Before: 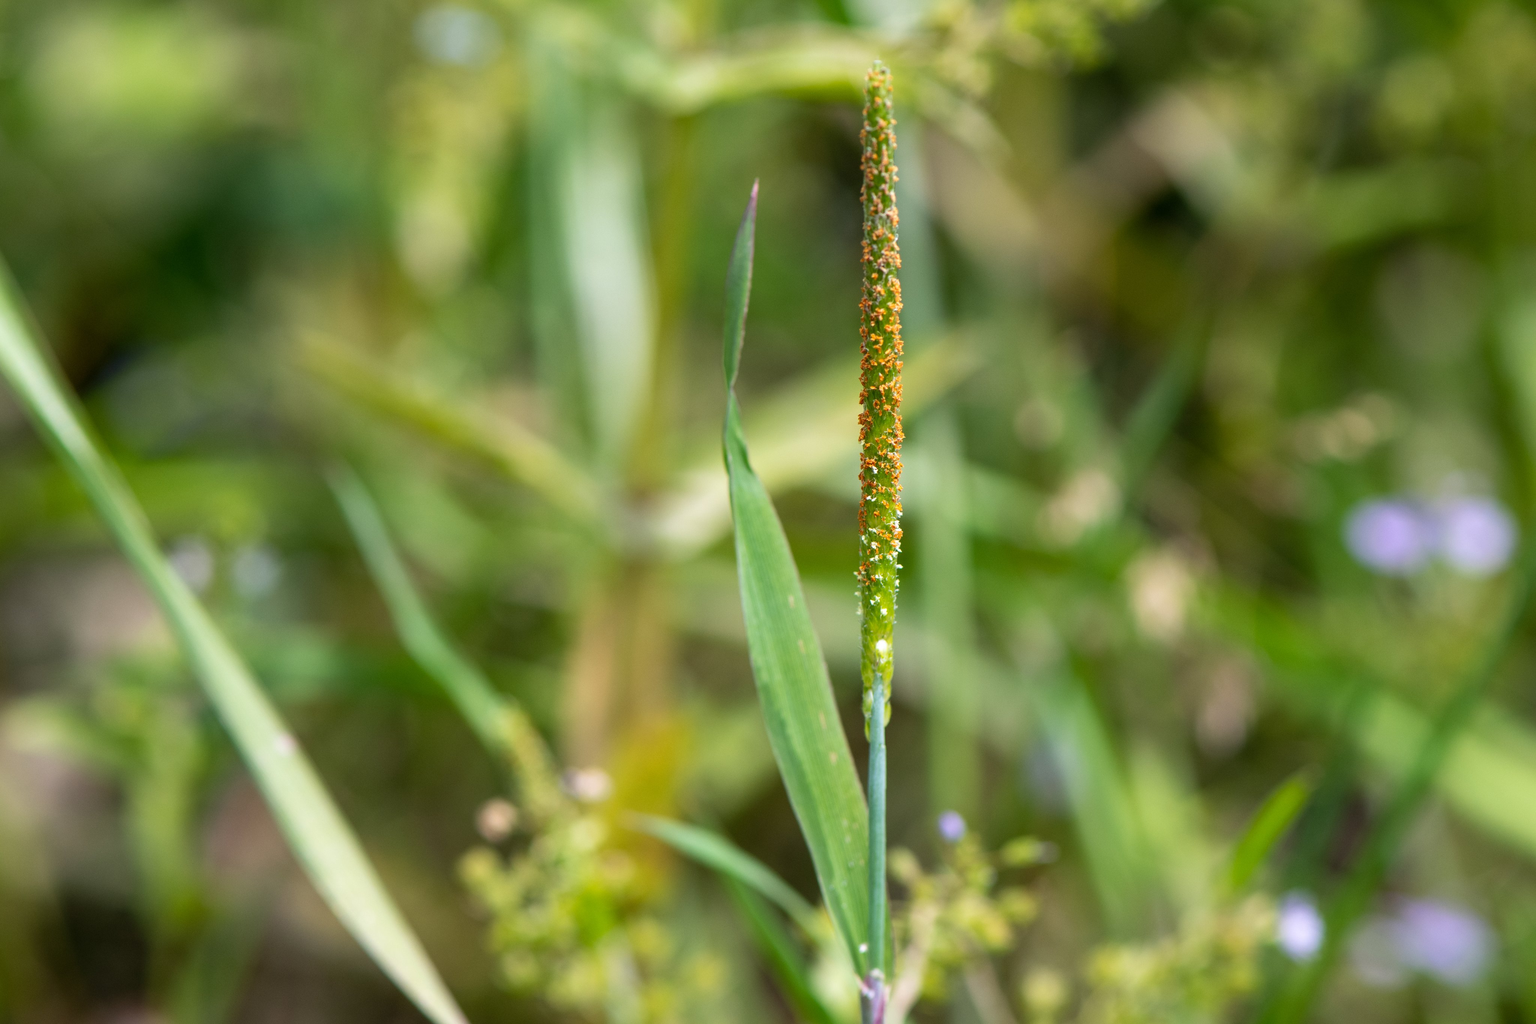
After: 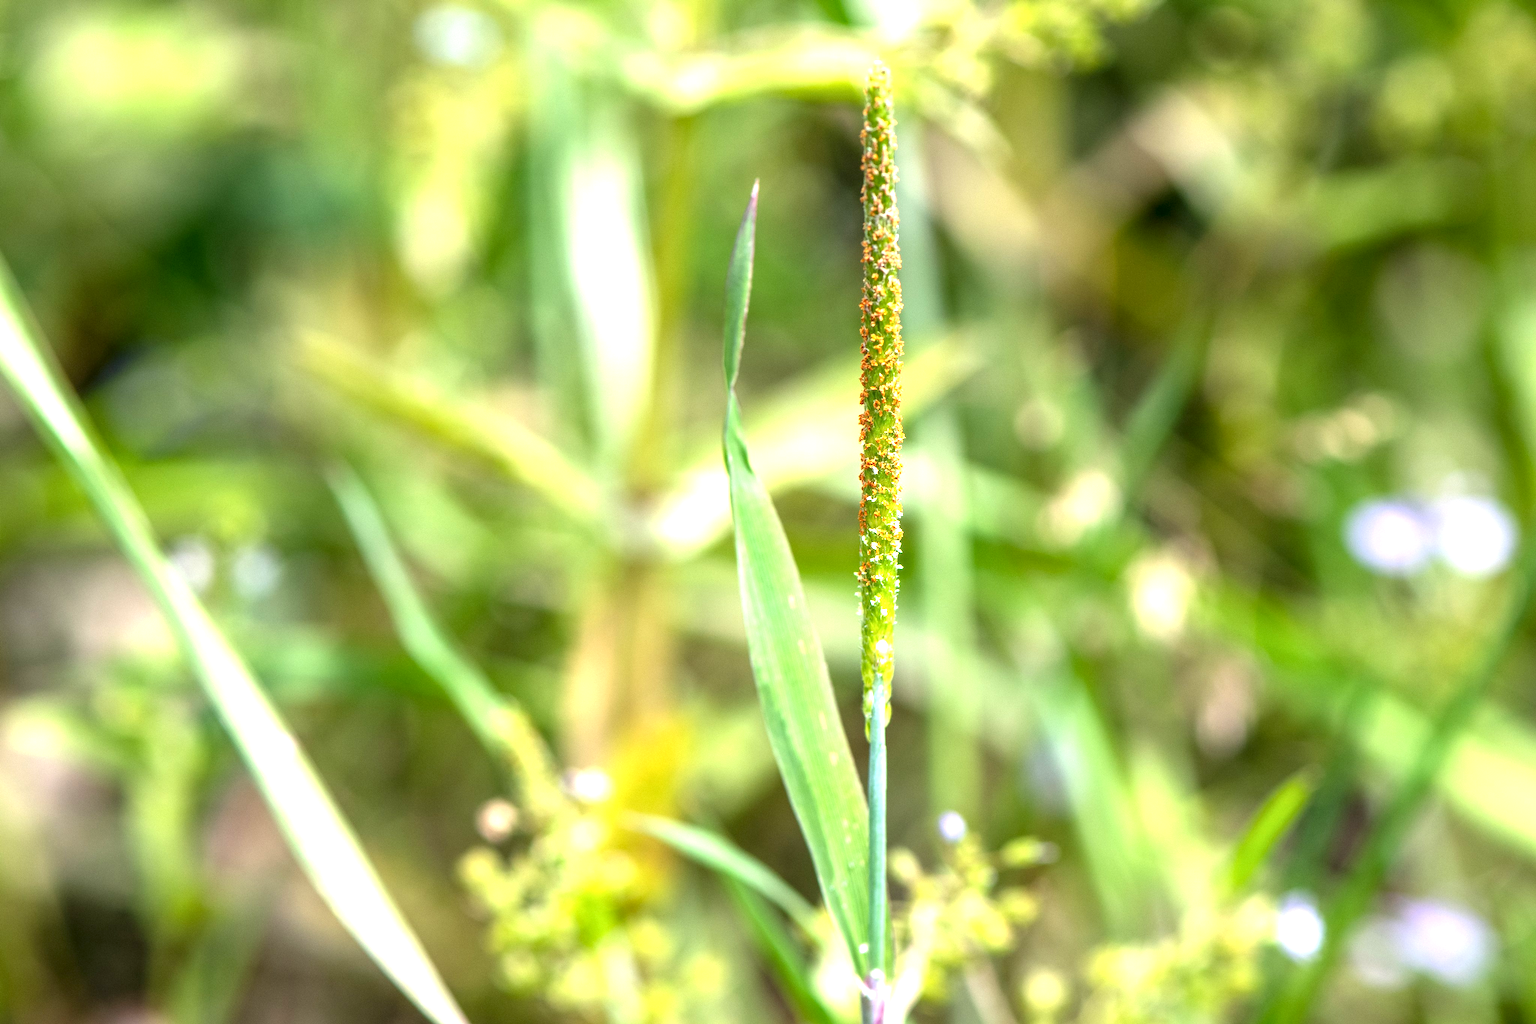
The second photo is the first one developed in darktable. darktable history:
exposure: exposure 1.205 EV, compensate highlight preservation false
local contrast: on, module defaults
